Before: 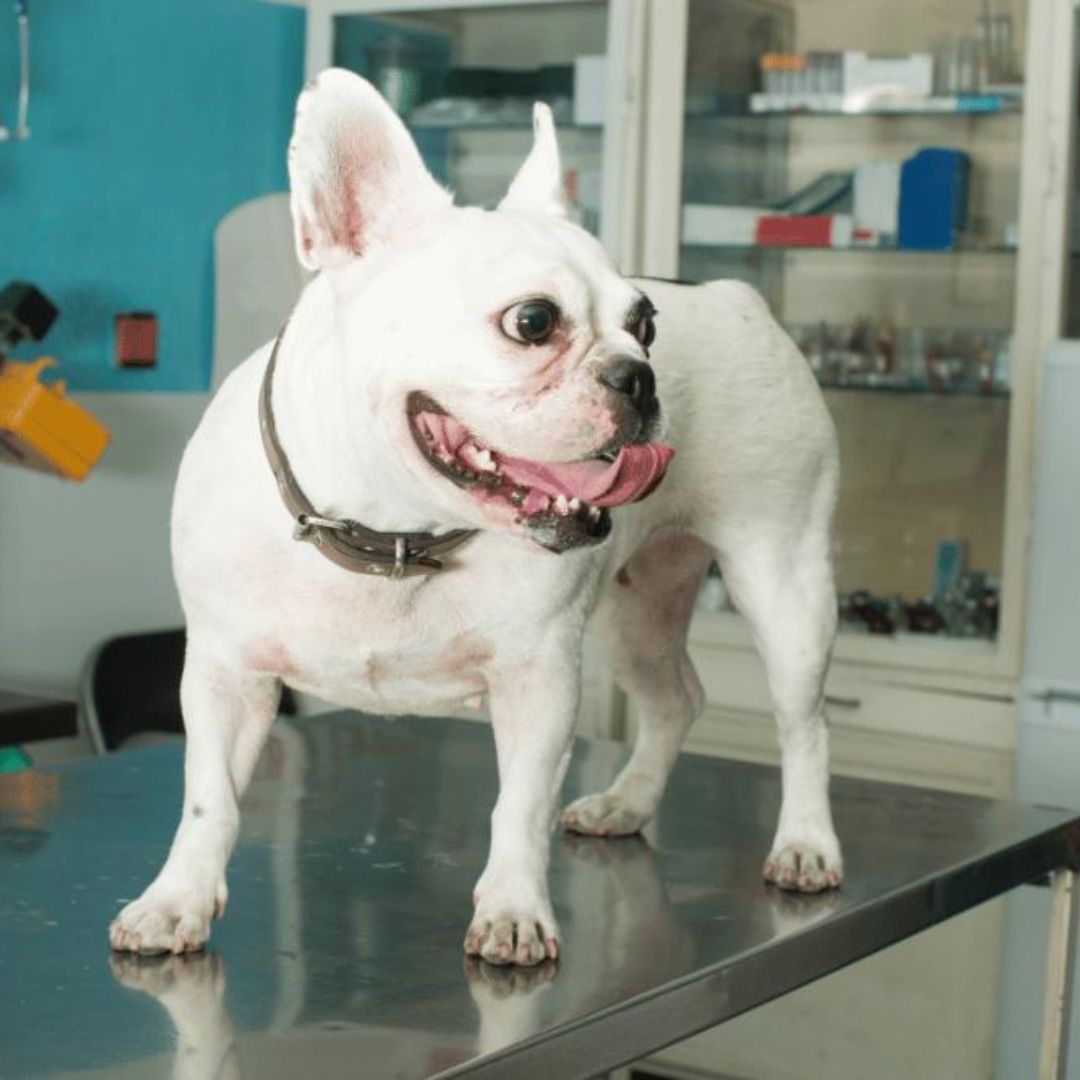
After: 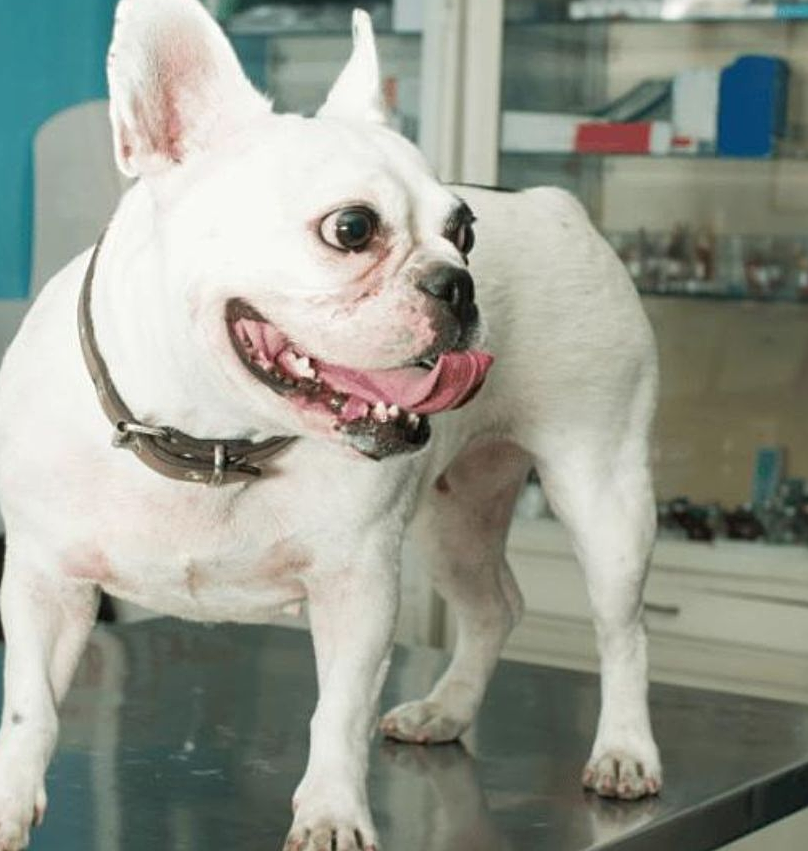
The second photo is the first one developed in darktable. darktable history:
crop: left 16.768%, top 8.653%, right 8.362%, bottom 12.485%
sharpen: radius 2.167, amount 0.381, threshold 0
